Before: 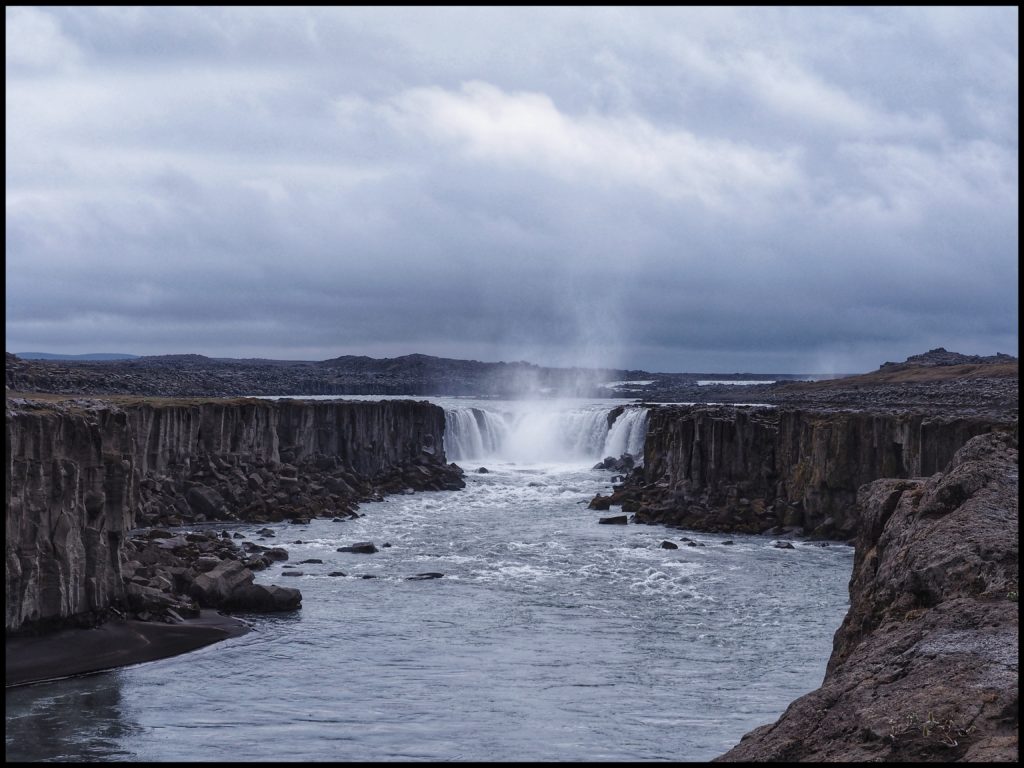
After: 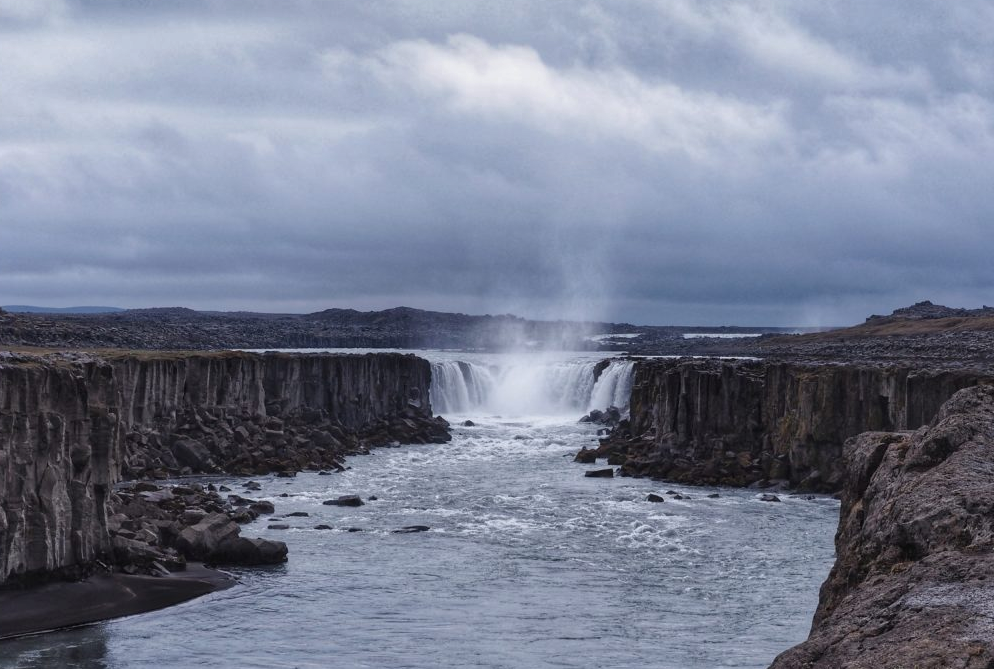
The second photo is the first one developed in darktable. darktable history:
crop: left 1.373%, top 6.177%, right 1.551%, bottom 6.668%
shadows and highlights: shadows 39.25, highlights -52.46, low approximation 0.01, soften with gaussian
